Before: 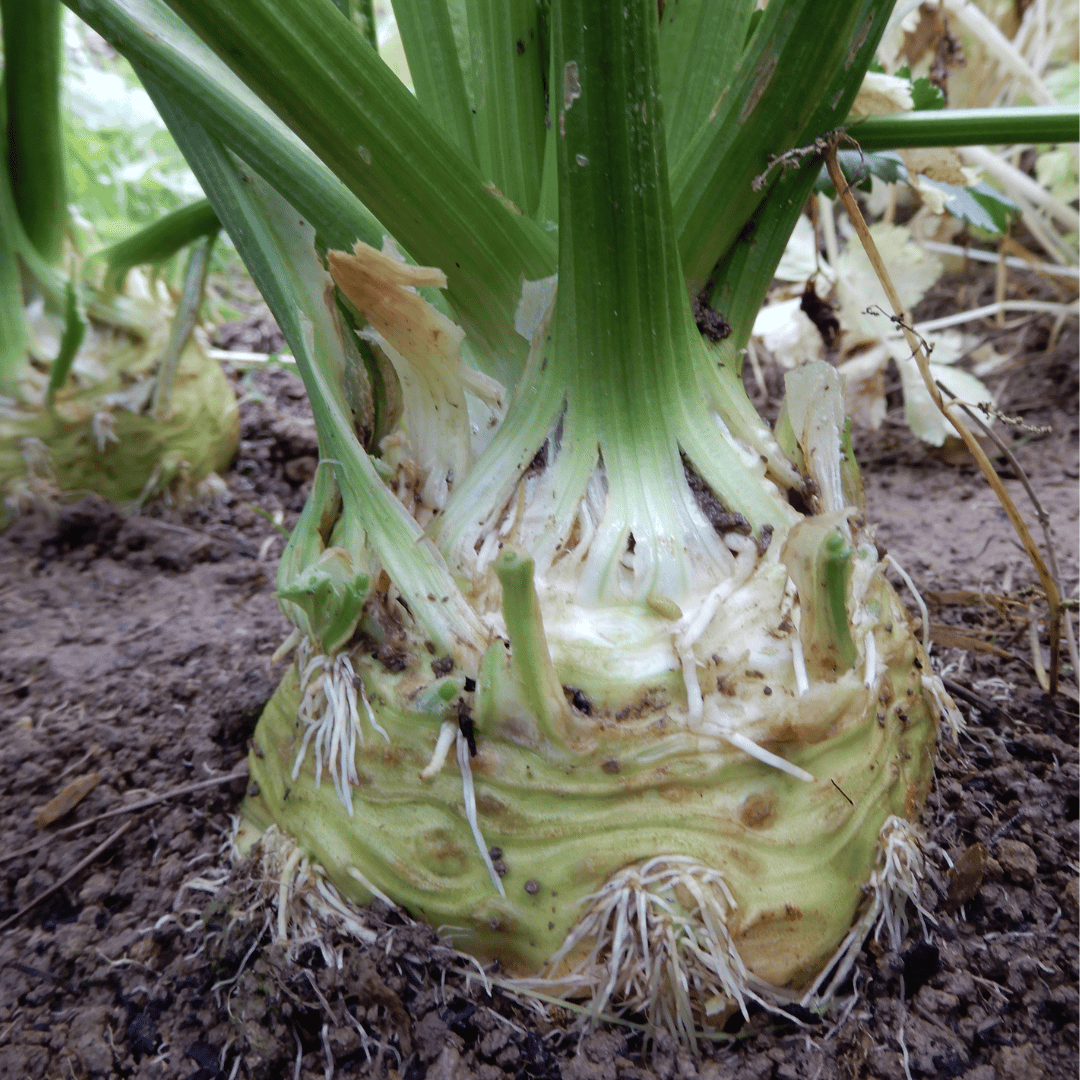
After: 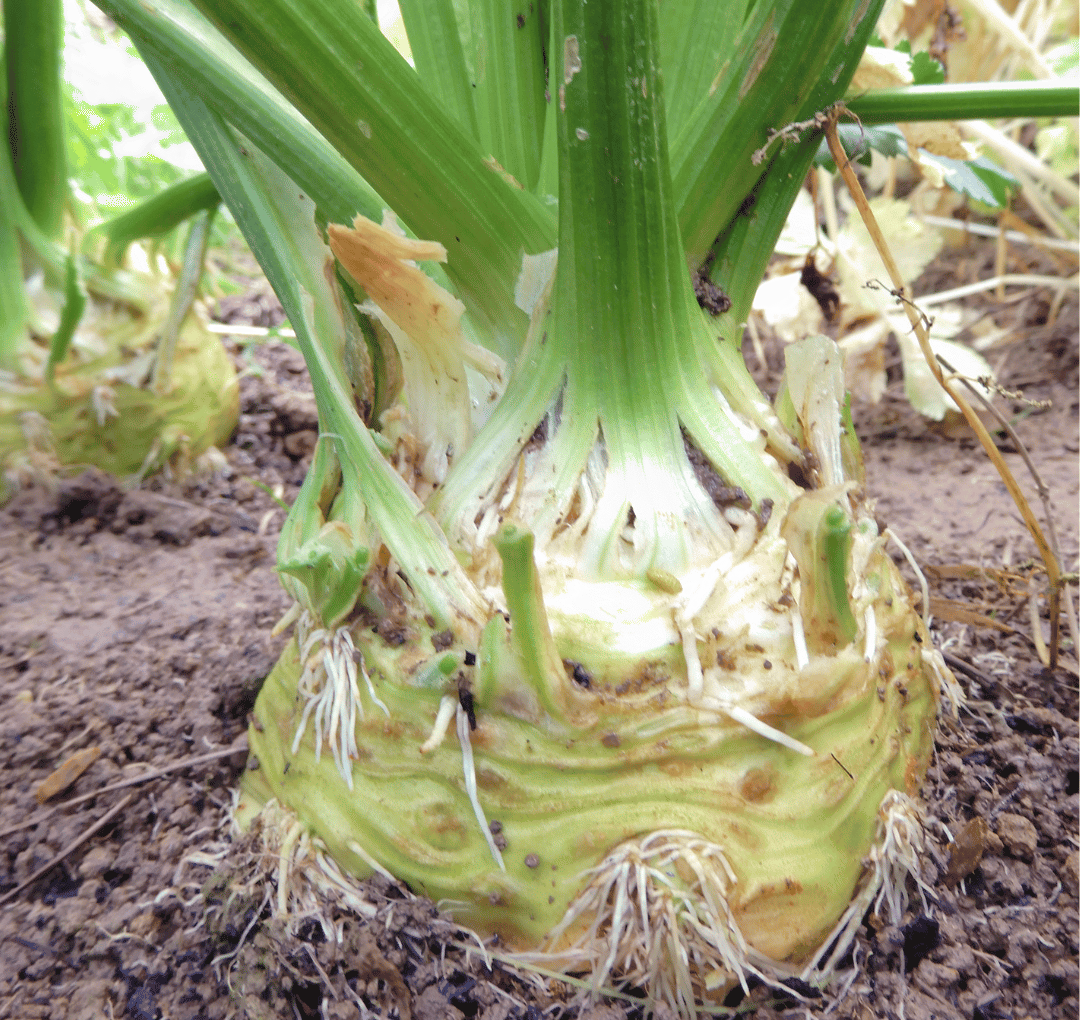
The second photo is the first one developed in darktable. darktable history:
filmic rgb: middle gray luminance 18.42%, black relative exposure -10.5 EV, white relative exposure 3.4 EV, threshold 6 EV, target black luminance 0%, hardness 6.03, latitude 99%, contrast 0.847, shadows ↔ highlights balance 0.505%, add noise in highlights 0, preserve chrominance max RGB, color science v3 (2019), use custom middle-gray values true, iterations of high-quality reconstruction 0, contrast in highlights soft, enable highlight reconstruction true
crop and rotate: top 2.479%, bottom 3.018%
exposure: black level correction 0, exposure 1.45 EV, compensate exposure bias true, compensate highlight preservation false
shadows and highlights: on, module defaults
white balance: red 1.029, blue 0.92
